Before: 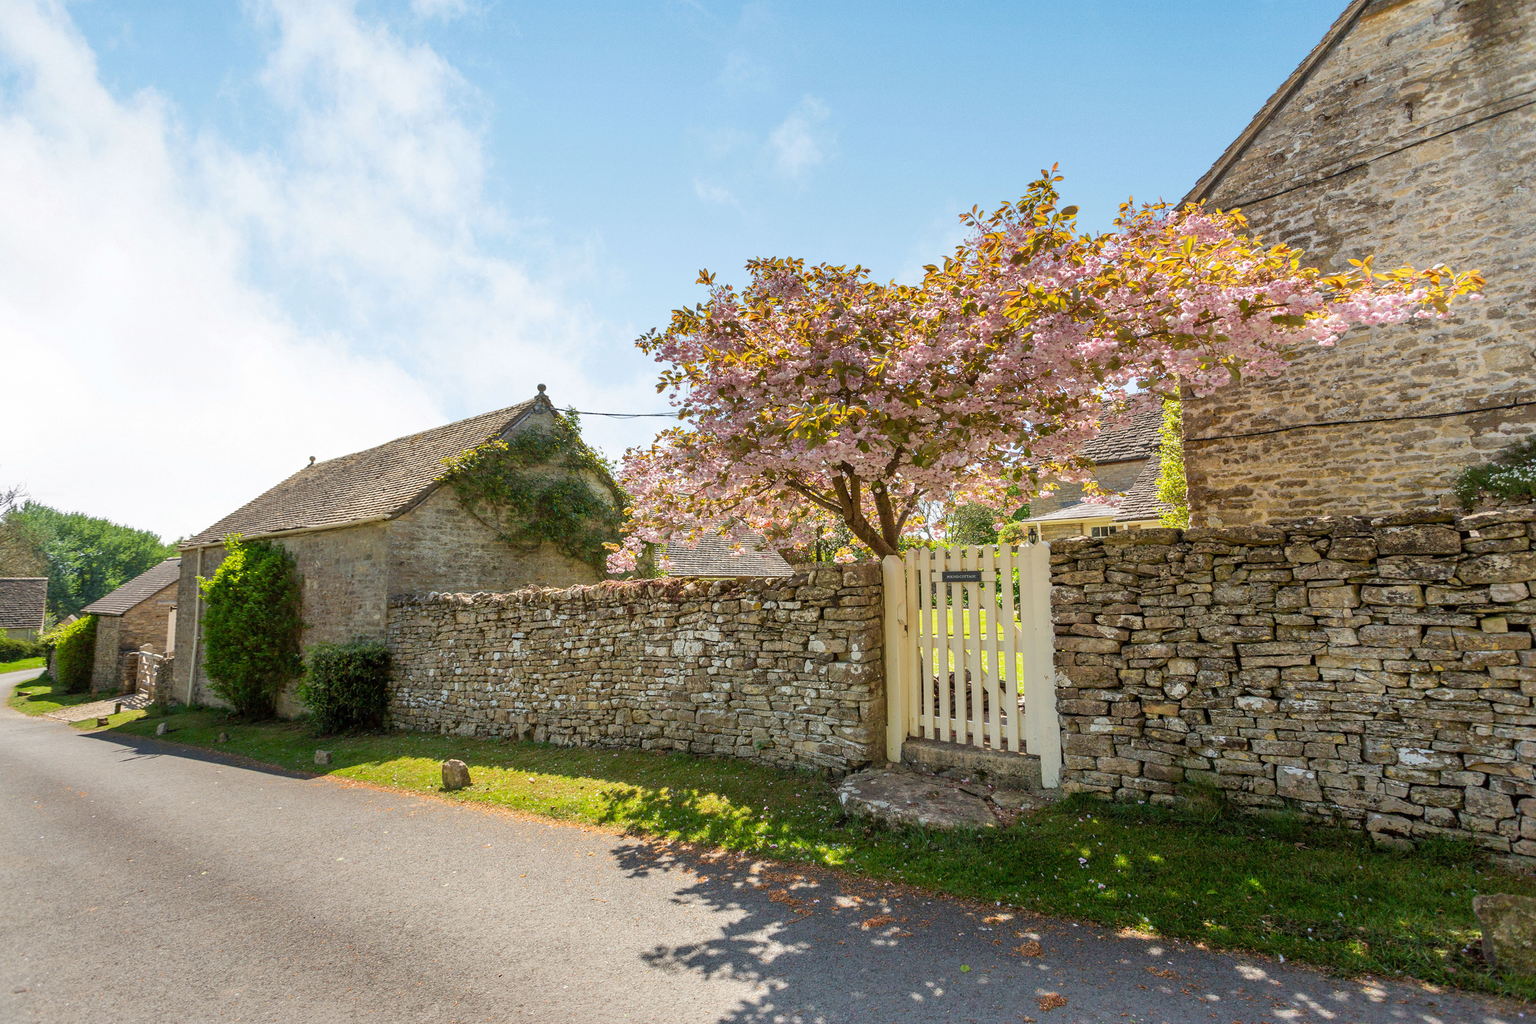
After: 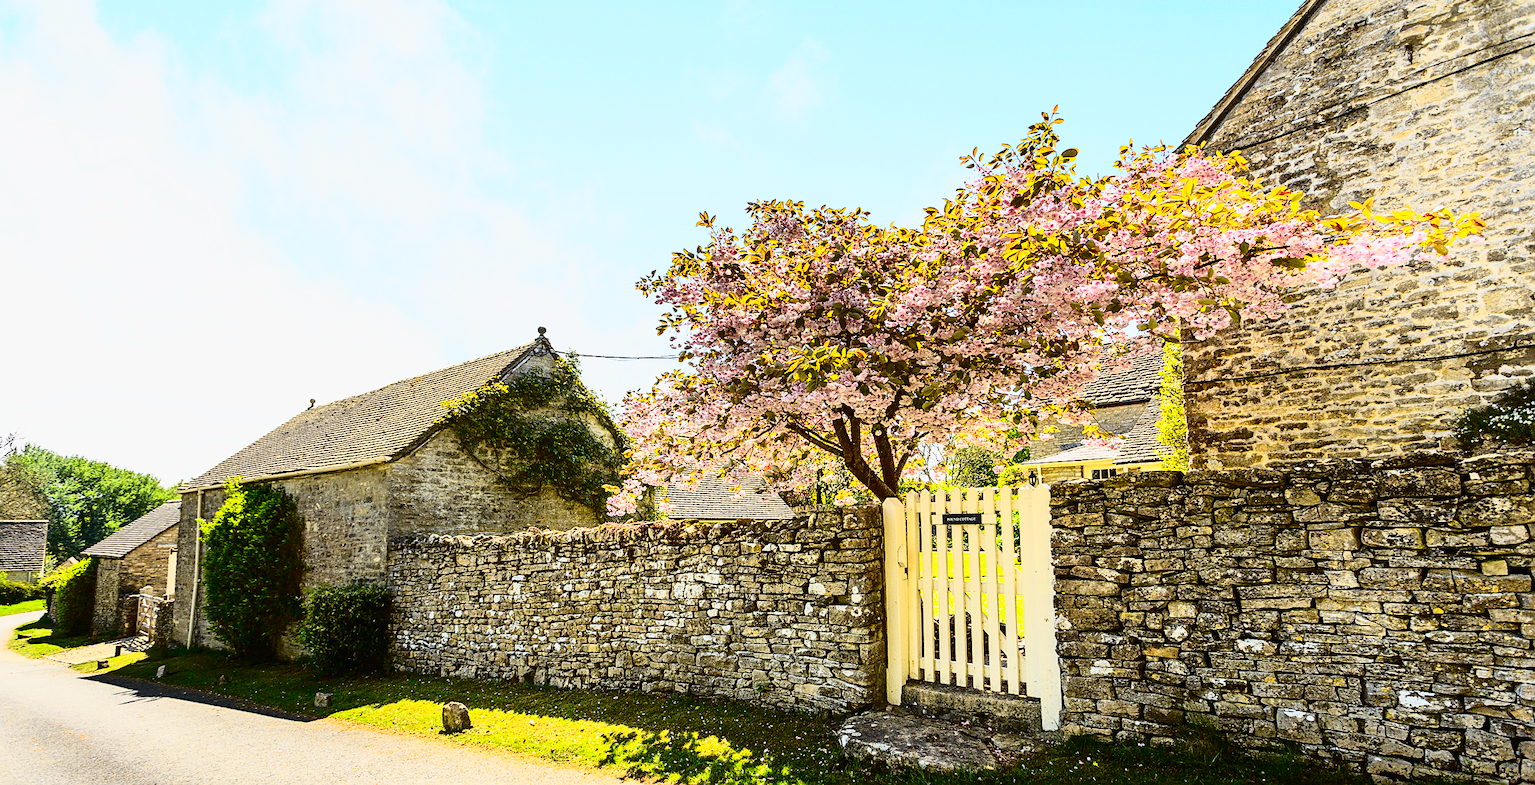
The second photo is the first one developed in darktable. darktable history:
sharpen: amount 0.575
tone curve: curves: ch0 [(0, 0.013) (0.129, 0.1) (0.327, 0.382) (0.489, 0.573) (0.66, 0.748) (0.858, 0.926) (1, 0.977)]; ch1 [(0, 0) (0.353, 0.344) (0.45, 0.46) (0.498, 0.498) (0.521, 0.512) (0.563, 0.559) (0.592, 0.585) (0.647, 0.68) (1, 1)]; ch2 [(0, 0) (0.333, 0.346) (0.375, 0.375) (0.427, 0.44) (0.476, 0.492) (0.511, 0.508) (0.528, 0.533) (0.579, 0.61) (0.612, 0.644) (0.66, 0.715) (1, 1)], color space Lab, independent channels, preserve colors none
crop: top 5.667%, bottom 17.637%
contrast brightness saturation: contrast 0.4, brightness 0.05, saturation 0.25
